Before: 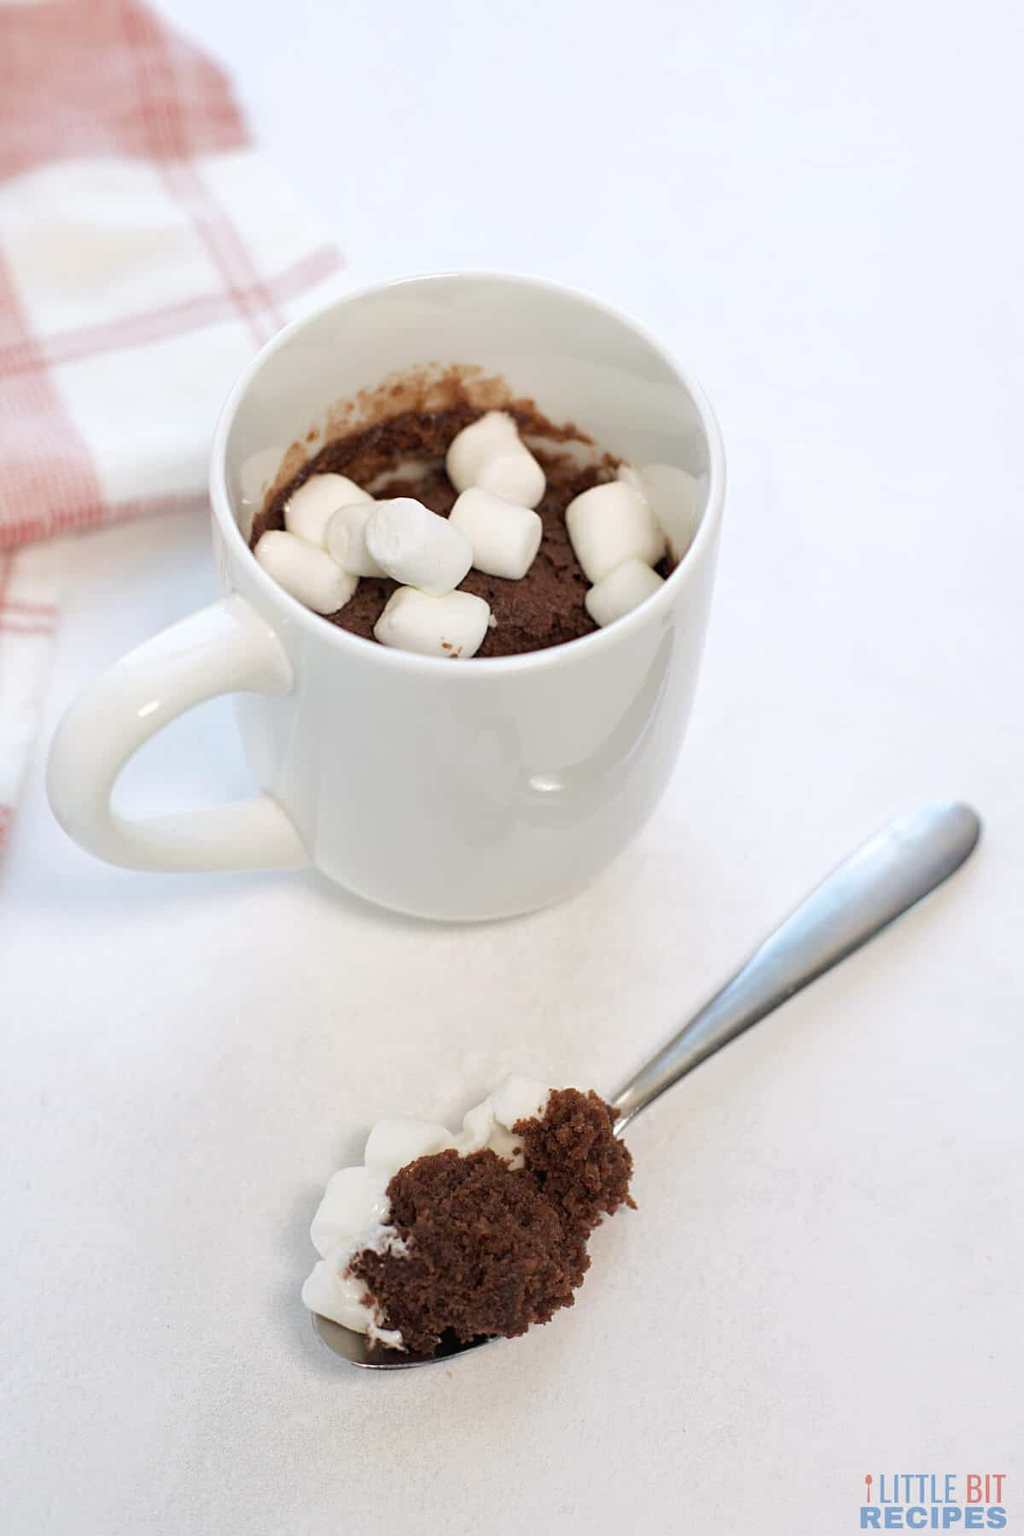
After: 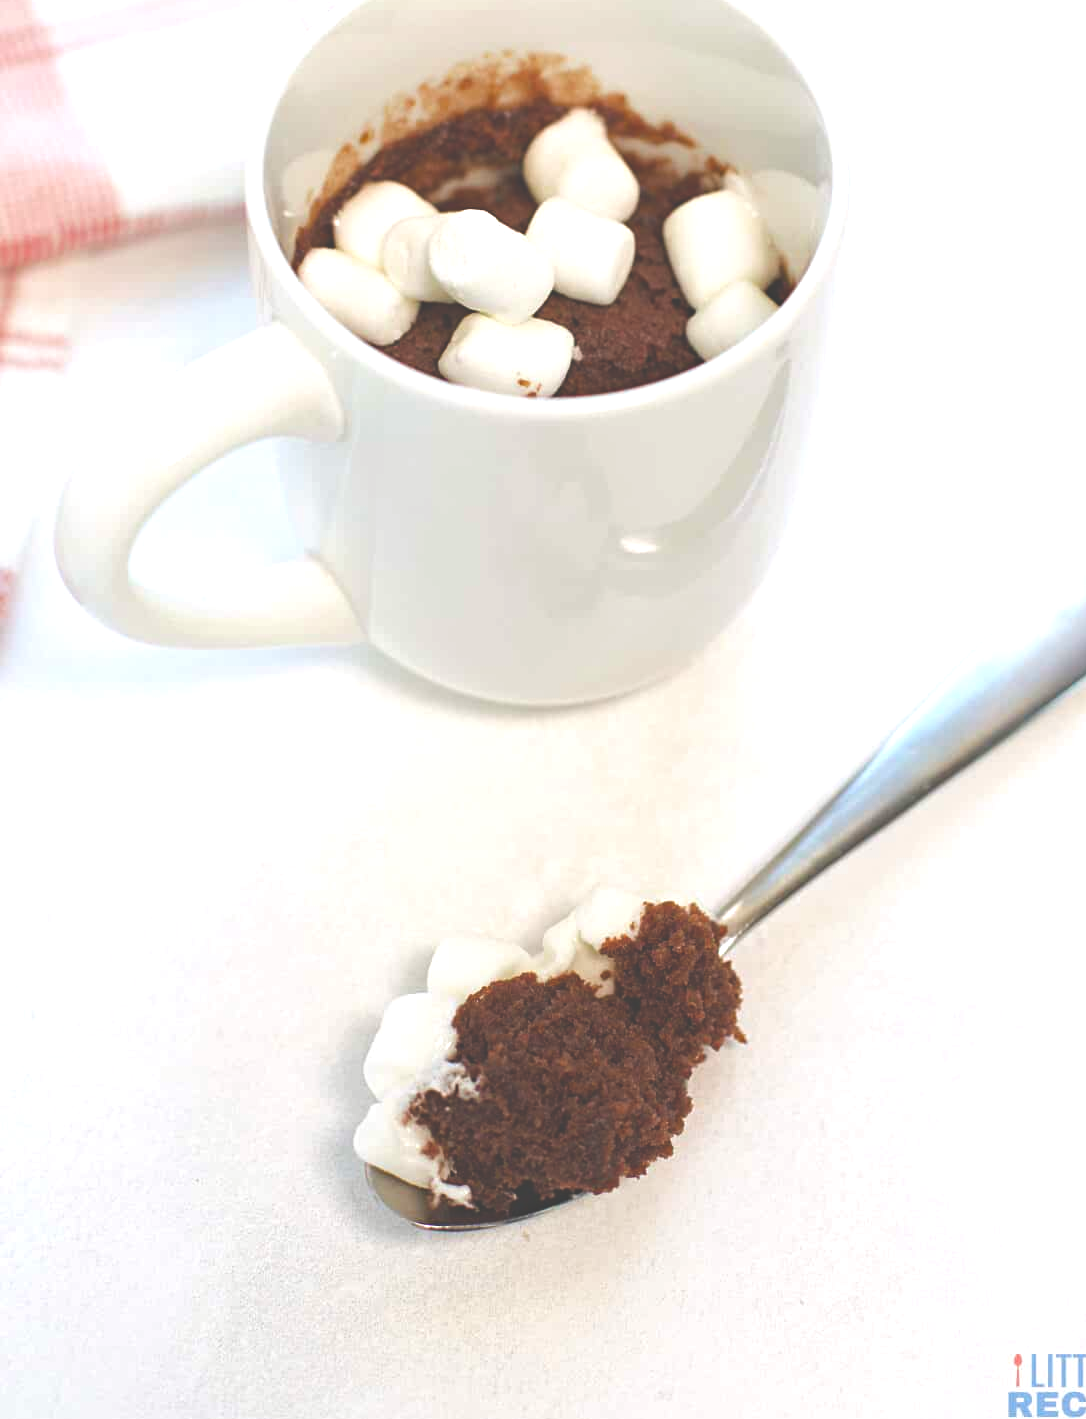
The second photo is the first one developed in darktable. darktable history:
exposure: black level correction -0.039, exposure 0.059 EV, compensate exposure bias true, compensate highlight preservation false
crop: top 20.808%, right 9.43%, bottom 0.347%
haze removal: compatibility mode true, adaptive false
color balance rgb: perceptual saturation grading › global saturation 20%, perceptual saturation grading › highlights -25.792%, perceptual saturation grading › shadows 24.219%, perceptual brilliance grading › global brilliance 10.63%, global vibrance 20%
